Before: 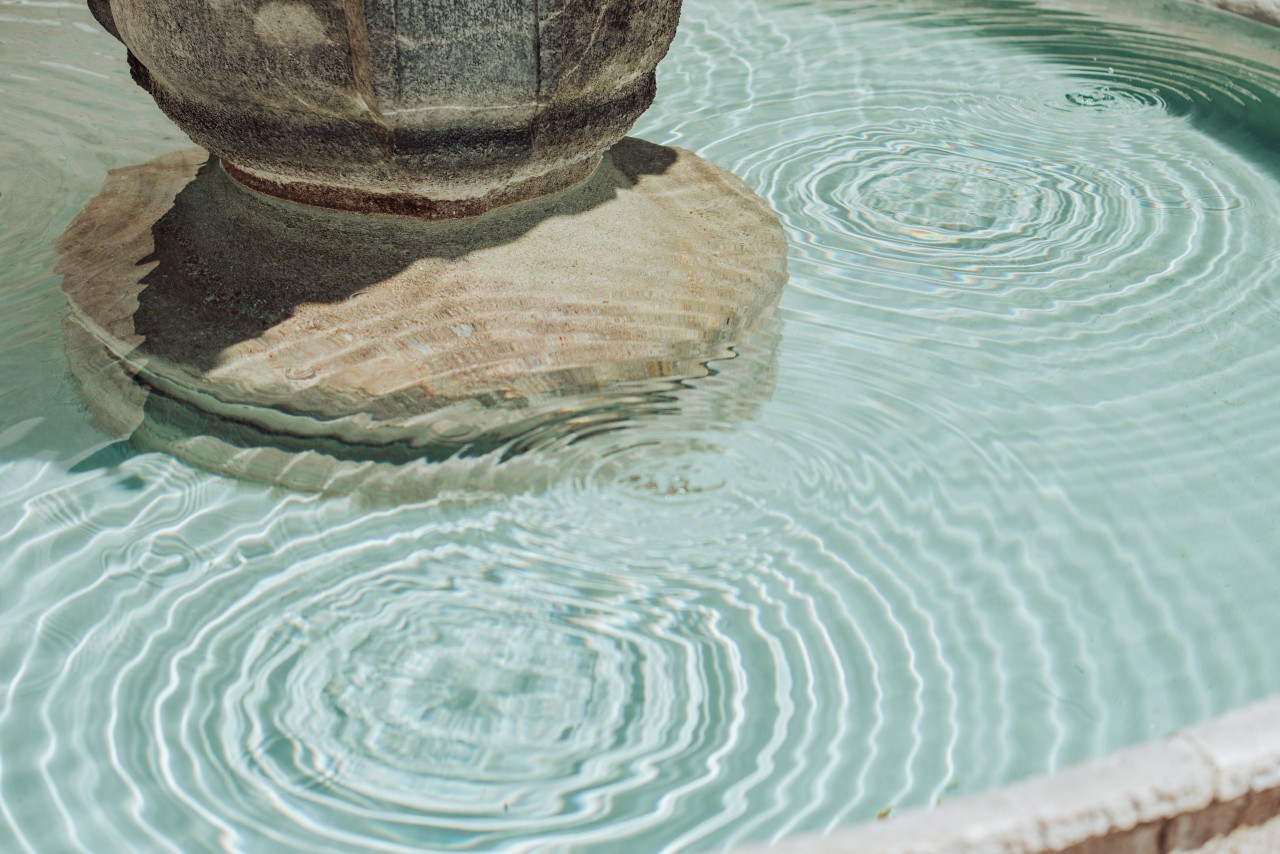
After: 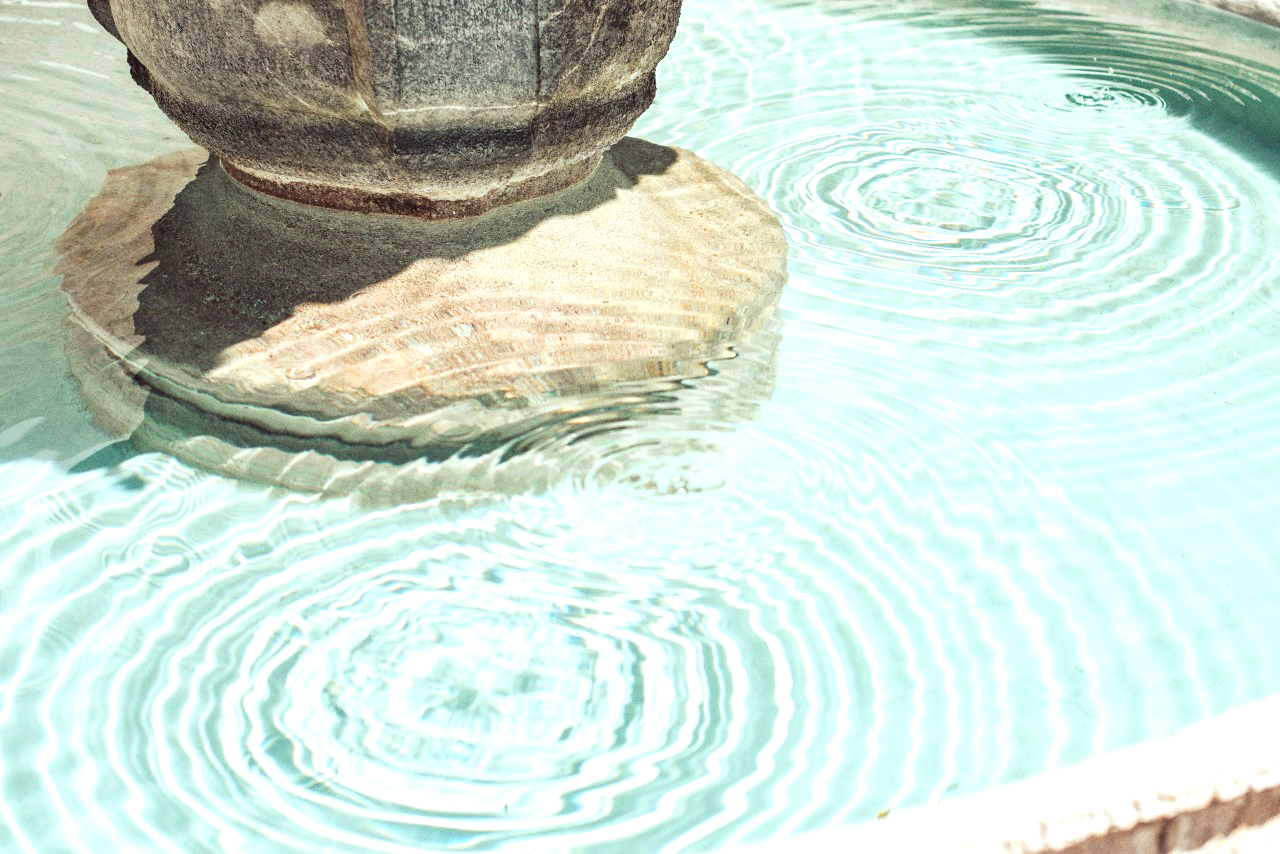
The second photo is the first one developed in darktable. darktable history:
grain: coarseness 0.09 ISO
exposure: black level correction 0, exposure 0.95 EV, compensate exposure bias true, compensate highlight preservation false
